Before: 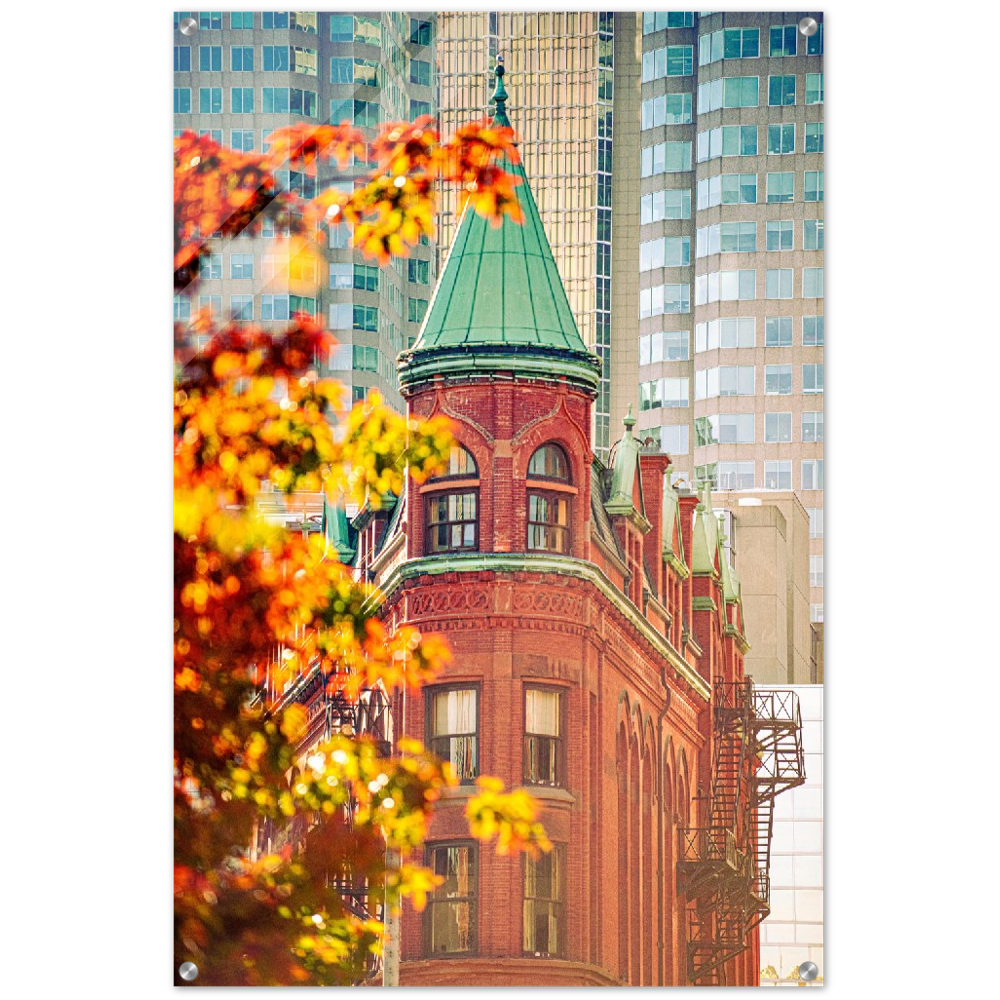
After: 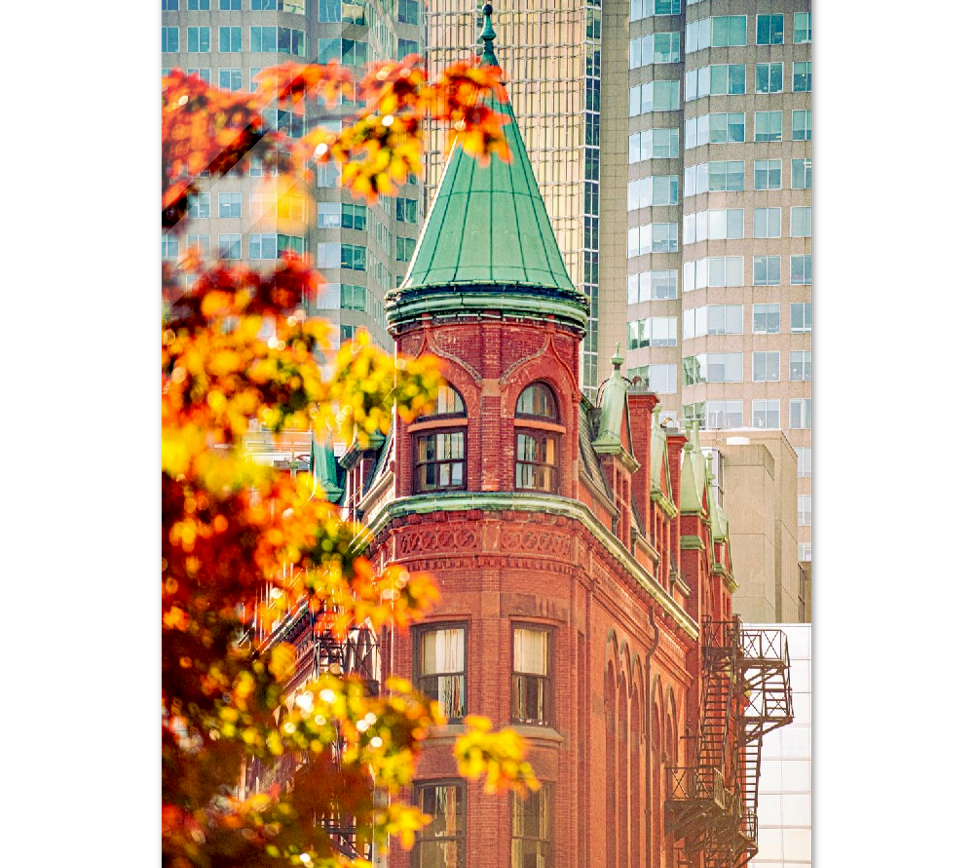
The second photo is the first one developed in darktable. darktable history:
exposure: black level correction 0.009, compensate highlight preservation false
crop: left 1.265%, top 6.112%, right 1.286%, bottom 7.043%
